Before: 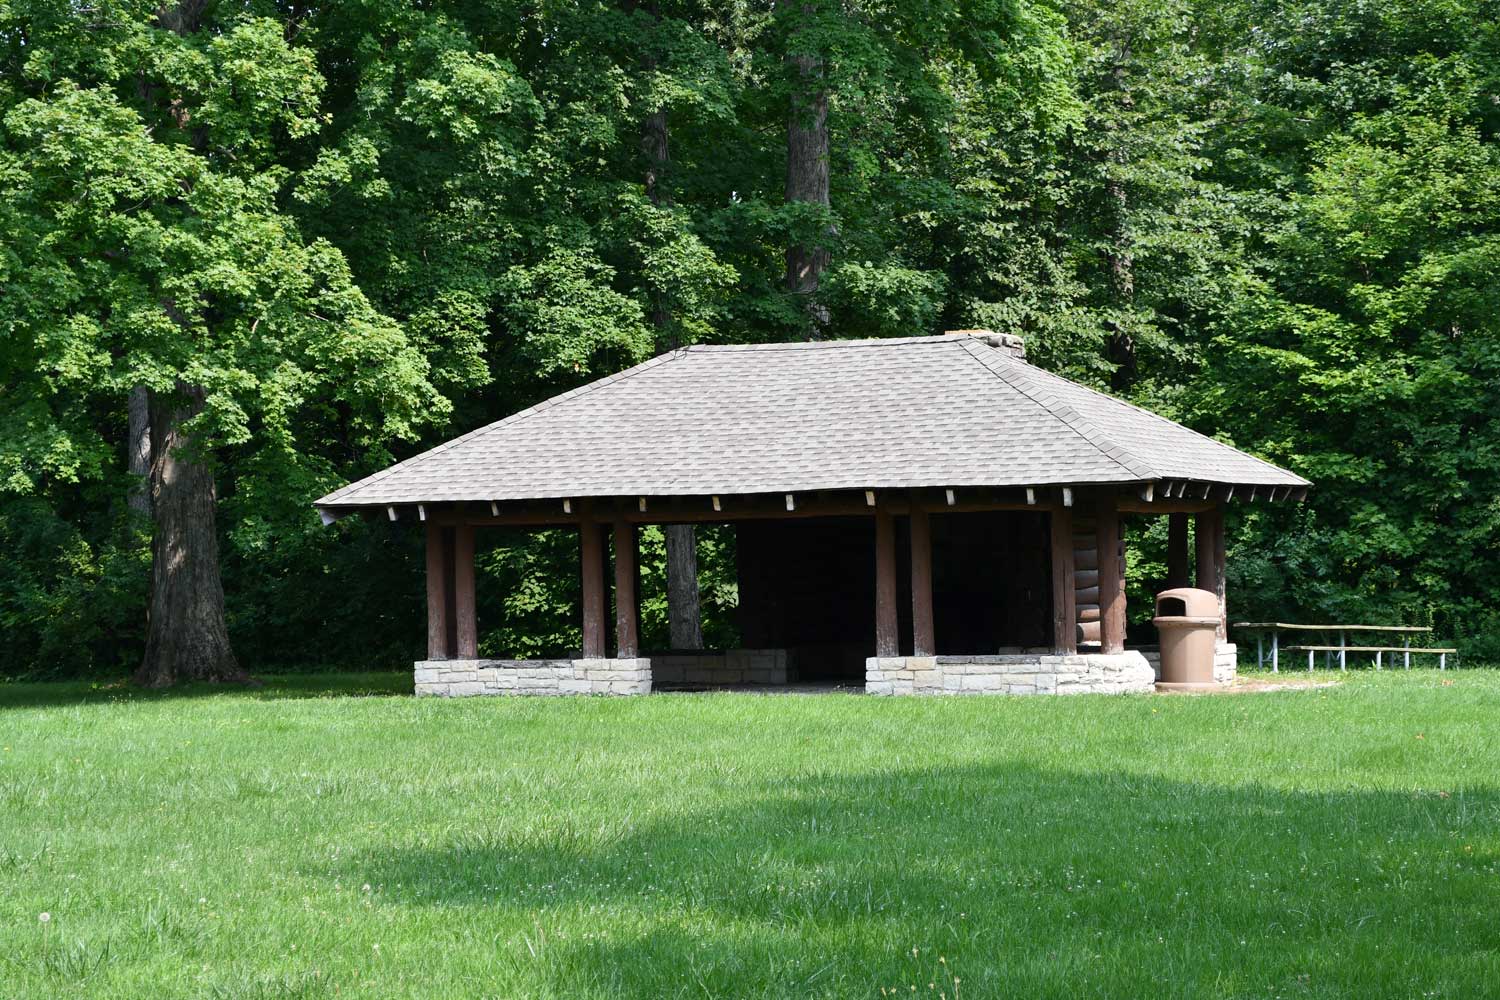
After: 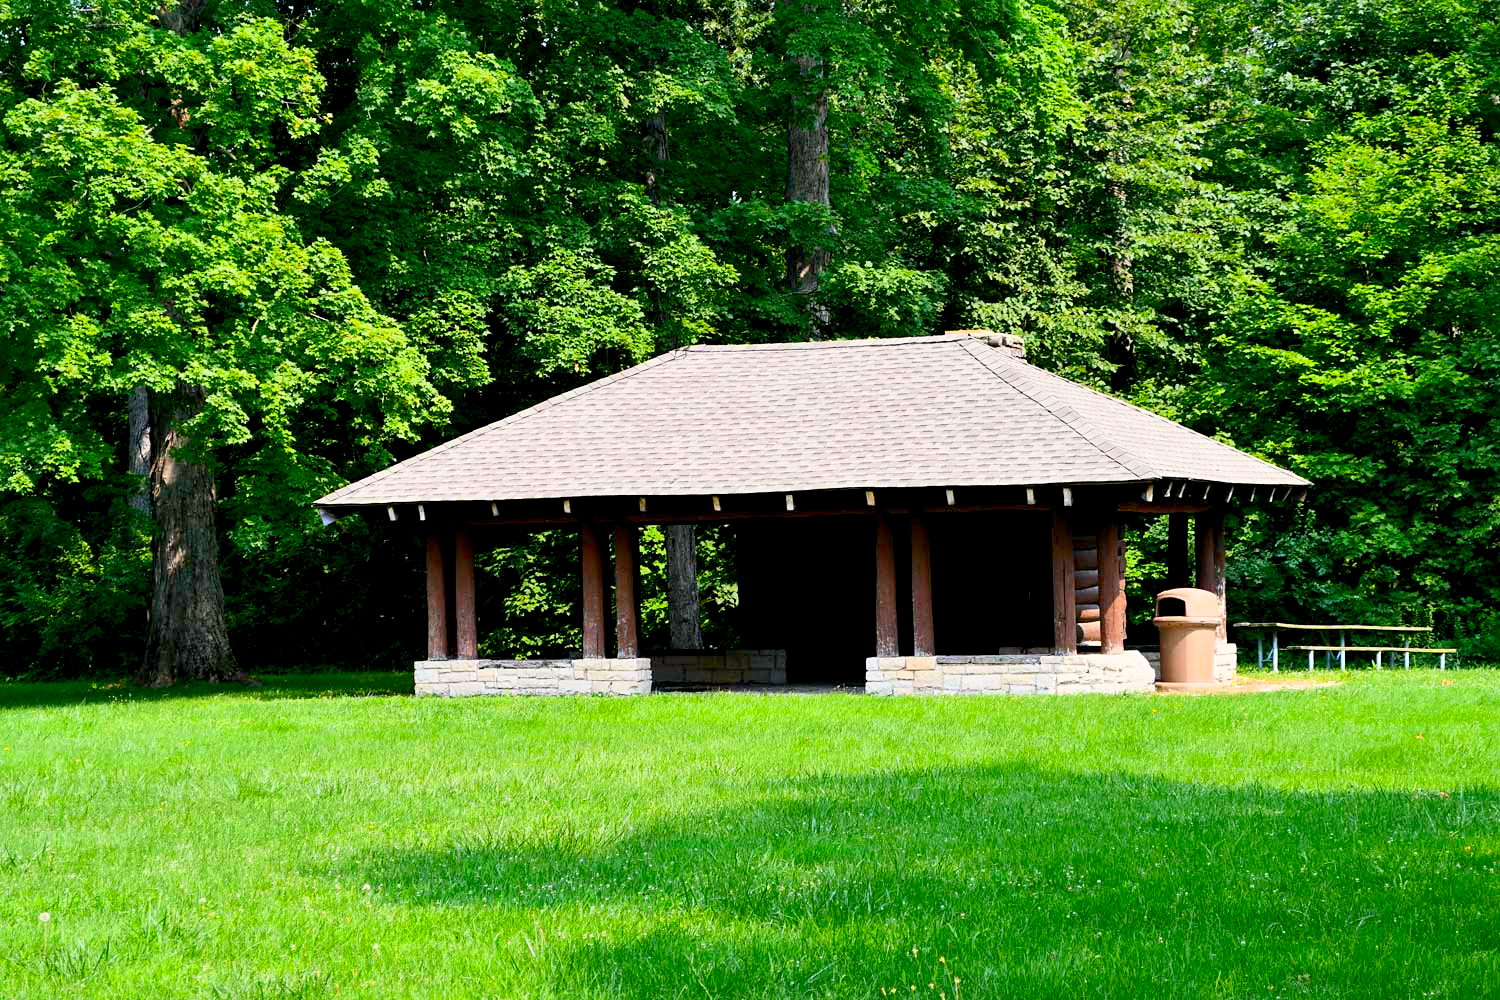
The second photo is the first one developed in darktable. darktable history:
exposure: black level correction 0.009, exposure -0.162 EV, compensate highlight preservation false
contrast brightness saturation: contrast 0.203, brightness 0.196, saturation 0.804
color calibration: output R [1.063, -0.012, -0.003, 0], output G [0, 1.022, 0.021, 0], output B [-0.079, 0.047, 1, 0], gray › normalize channels true, illuminant custom, x 0.349, y 0.365, temperature 4967.63 K, gamut compression 0.007
sharpen: amount 0.203
